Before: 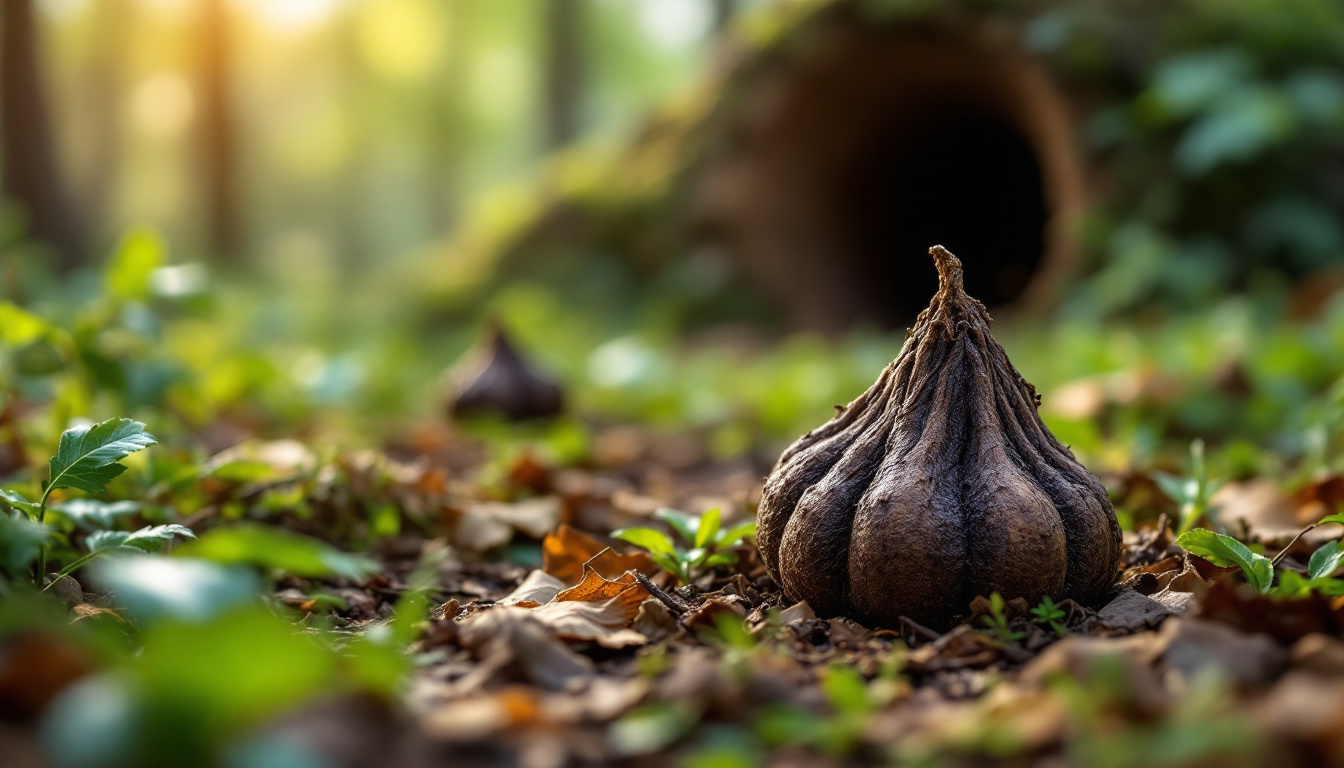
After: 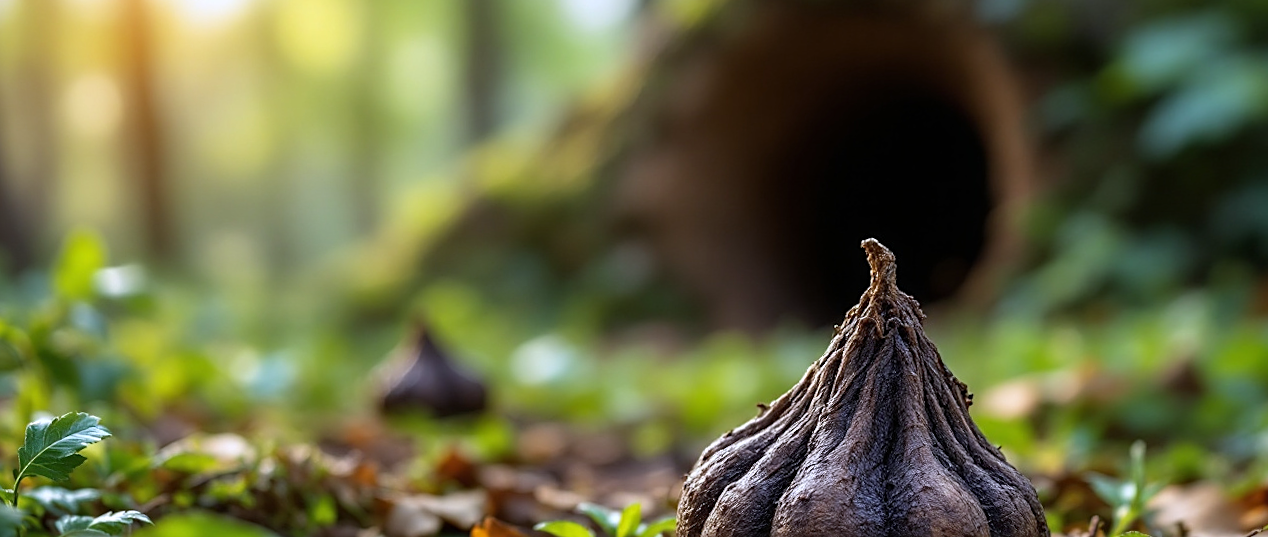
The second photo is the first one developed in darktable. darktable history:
rotate and perspective: rotation 0.062°, lens shift (vertical) 0.115, lens shift (horizontal) -0.133, crop left 0.047, crop right 0.94, crop top 0.061, crop bottom 0.94
white balance: red 0.967, blue 1.119, emerald 0.756
crop: bottom 24.967%
sharpen: amount 0.478
